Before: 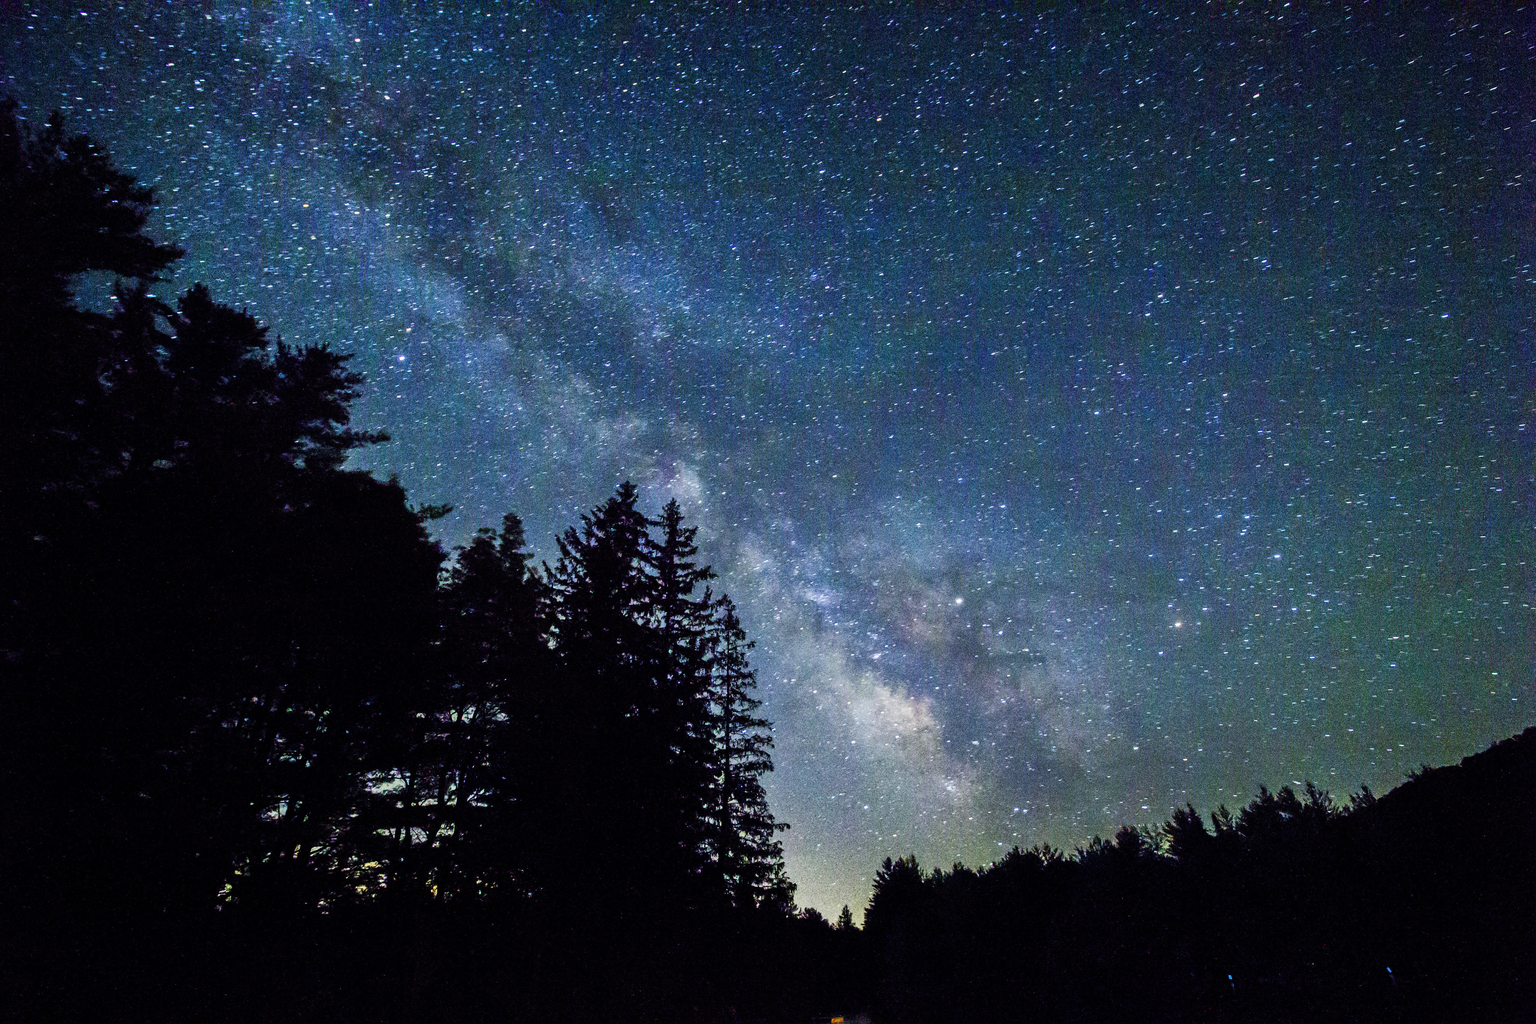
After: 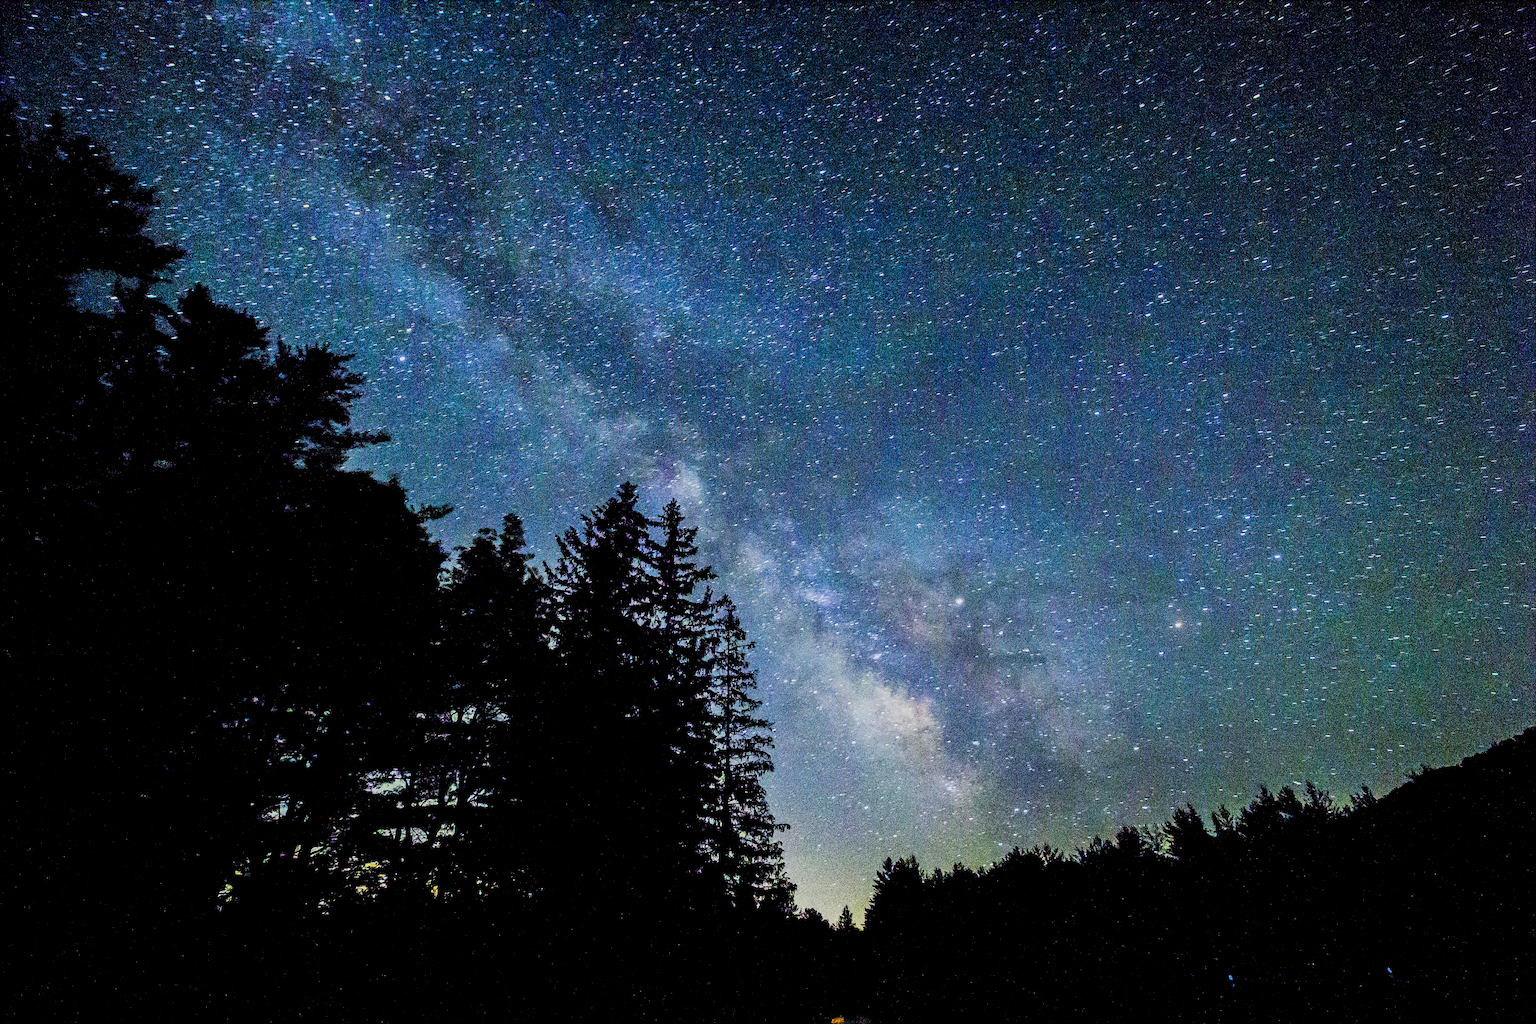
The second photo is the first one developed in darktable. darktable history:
color balance rgb: linear chroma grading › global chroma 15%, perceptual saturation grading › global saturation 30%
sharpen: on, module defaults
filmic rgb: black relative exposure -5 EV, hardness 2.88, contrast 1.3, highlights saturation mix -30%
